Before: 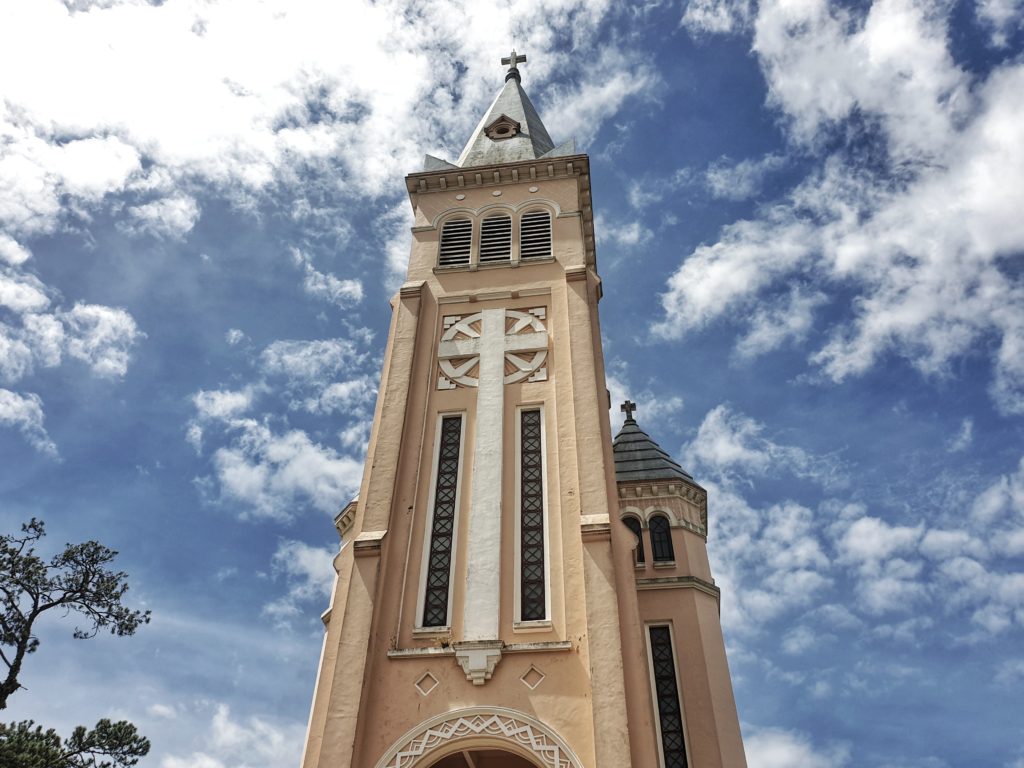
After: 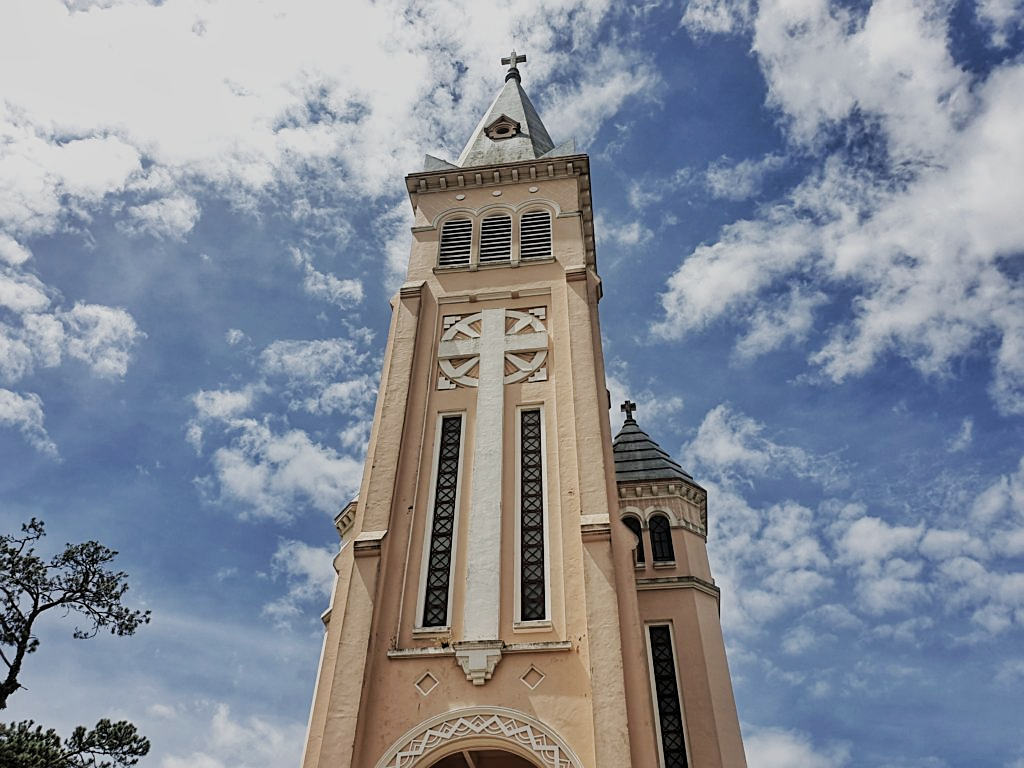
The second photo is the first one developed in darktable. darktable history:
sharpen: on, module defaults
filmic rgb: black relative exposure -7.65 EV, white relative exposure 4.56 EV, hardness 3.61
bloom: size 5%, threshold 95%, strength 15%
